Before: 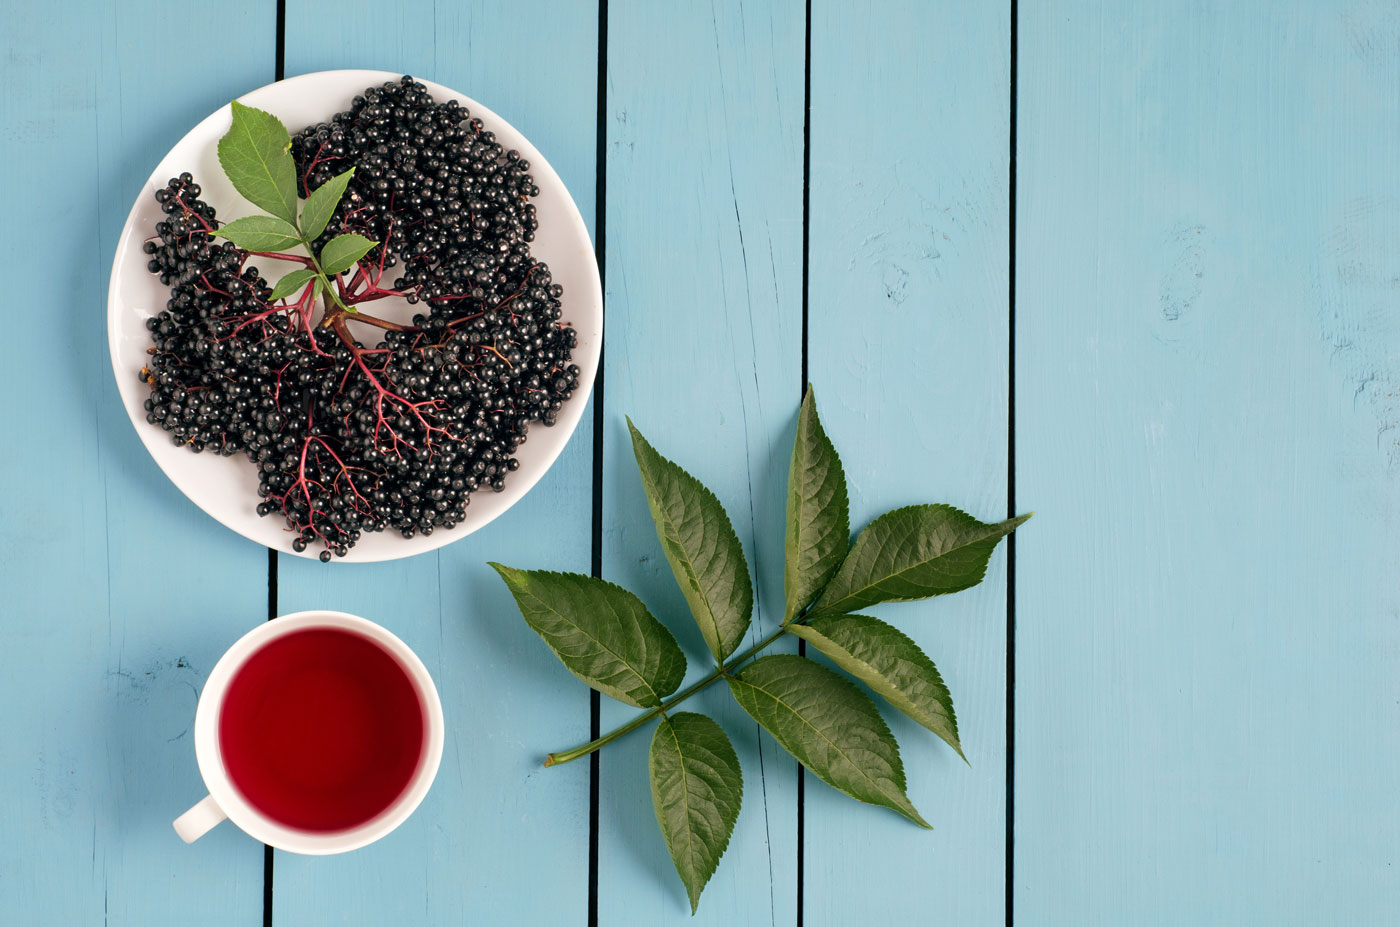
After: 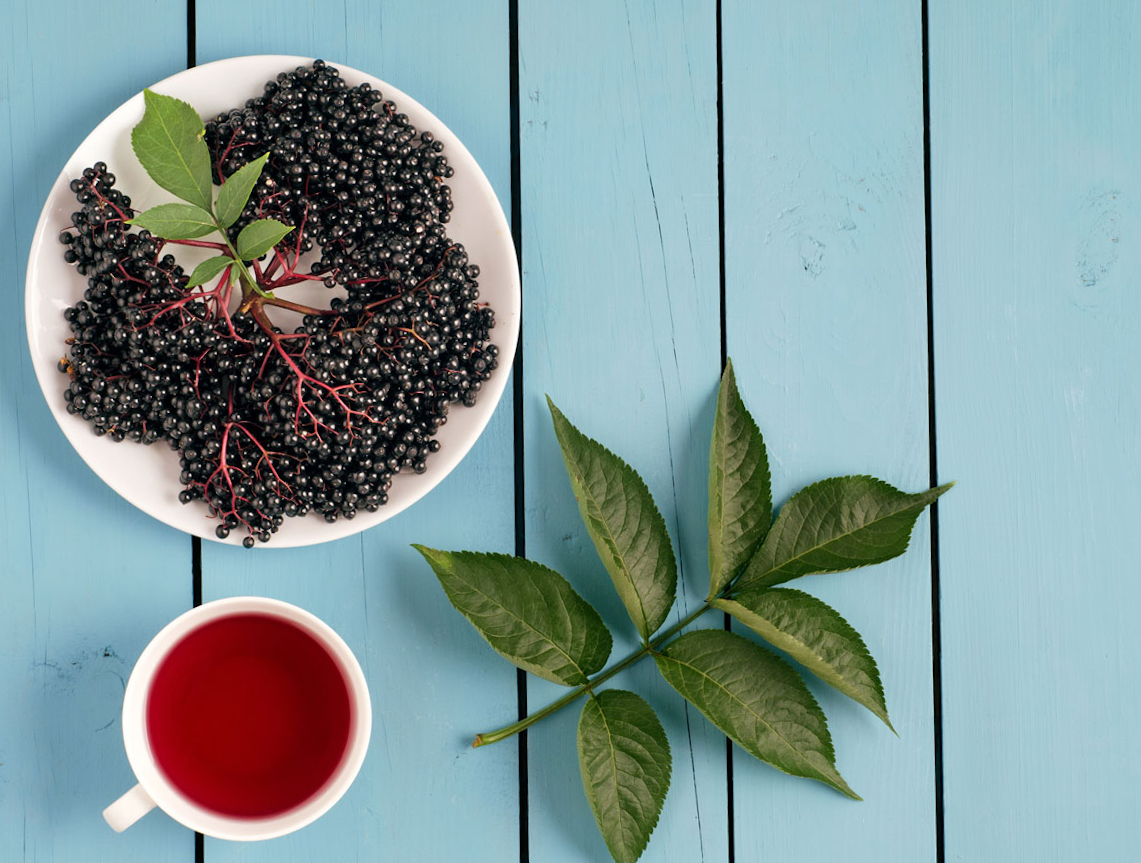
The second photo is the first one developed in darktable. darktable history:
crop and rotate: angle 1.37°, left 4.095%, top 0.869%, right 11.429%, bottom 2.641%
